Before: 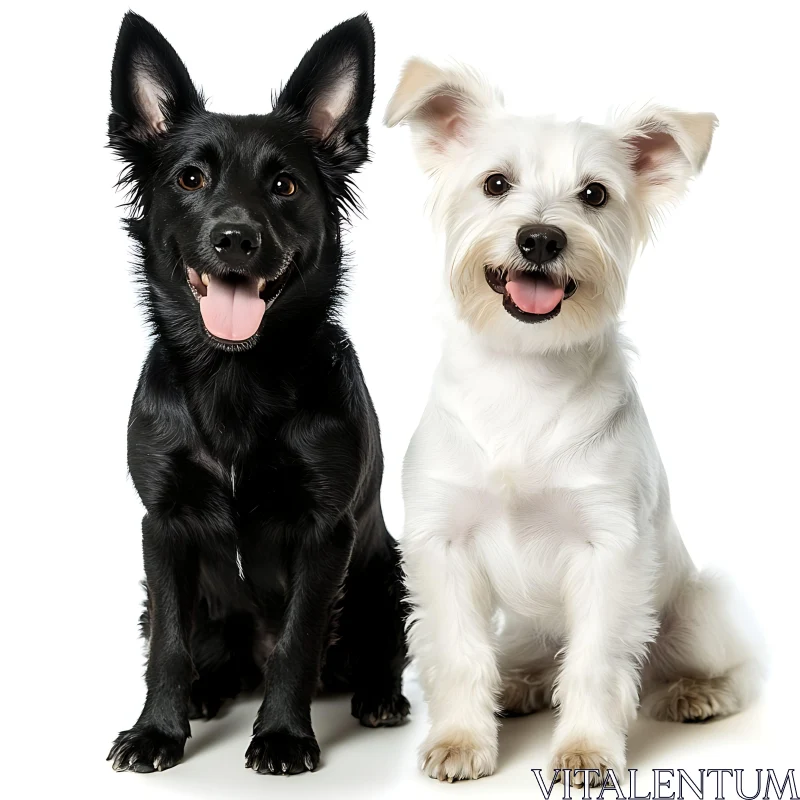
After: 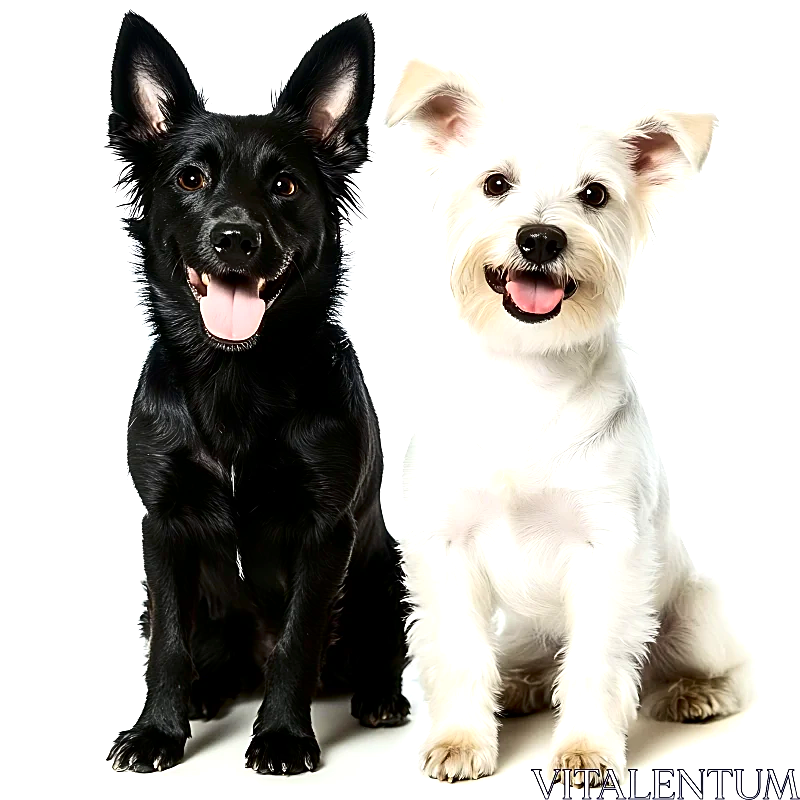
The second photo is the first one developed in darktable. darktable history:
haze removal: compatibility mode true, adaptive false
sharpen: on, module defaults
contrast brightness saturation: contrast 0.189, brightness -0.109, saturation 0.212
exposure: black level correction 0, exposure 0.499 EV, compensate exposure bias true, compensate highlight preservation false
